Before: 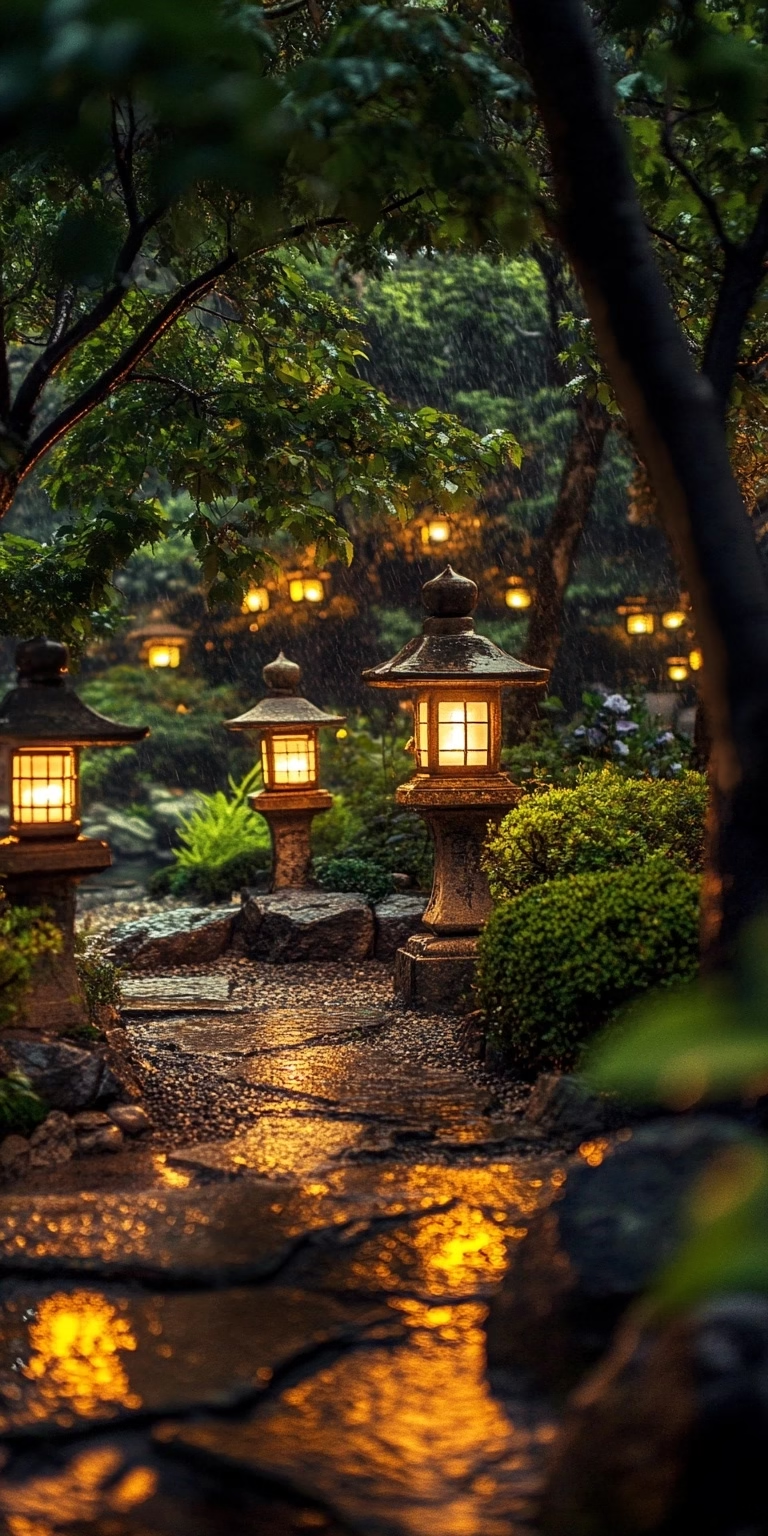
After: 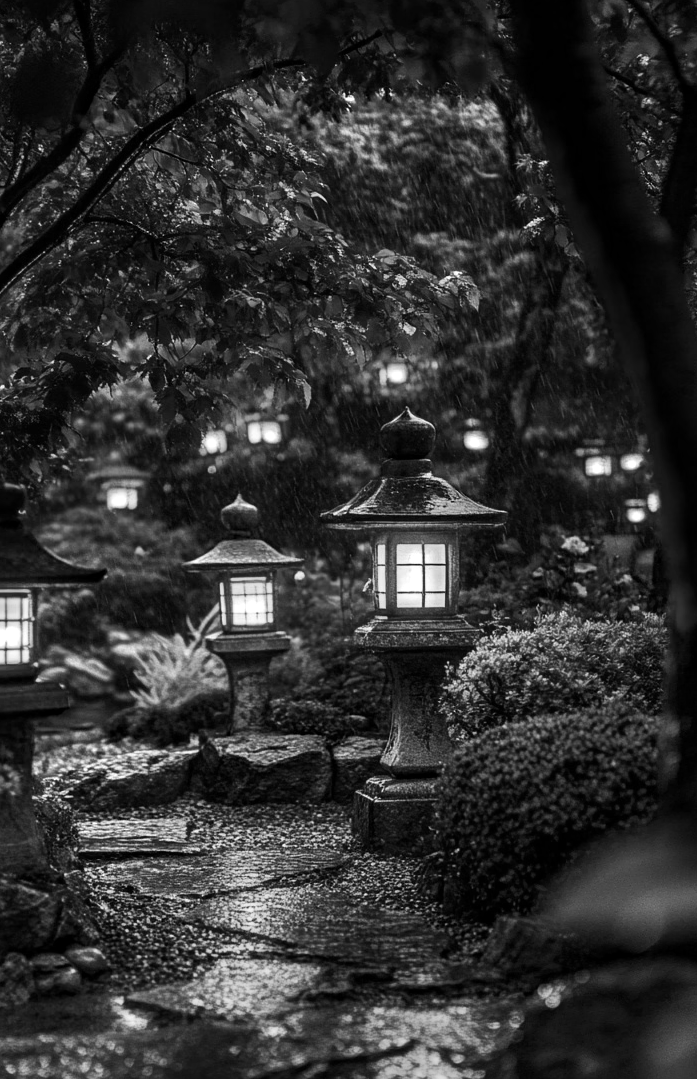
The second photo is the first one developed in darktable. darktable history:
crop: left 5.596%, top 10.314%, right 3.534%, bottom 19.395%
haze removal: adaptive false
tone equalizer: -8 EV -0.417 EV, -7 EV -0.389 EV, -6 EV -0.333 EV, -5 EV -0.222 EV, -3 EV 0.222 EV, -2 EV 0.333 EV, -1 EV 0.389 EV, +0 EV 0.417 EV, edges refinement/feathering 500, mask exposure compensation -1.57 EV, preserve details no
monochrome: a 14.95, b -89.96
